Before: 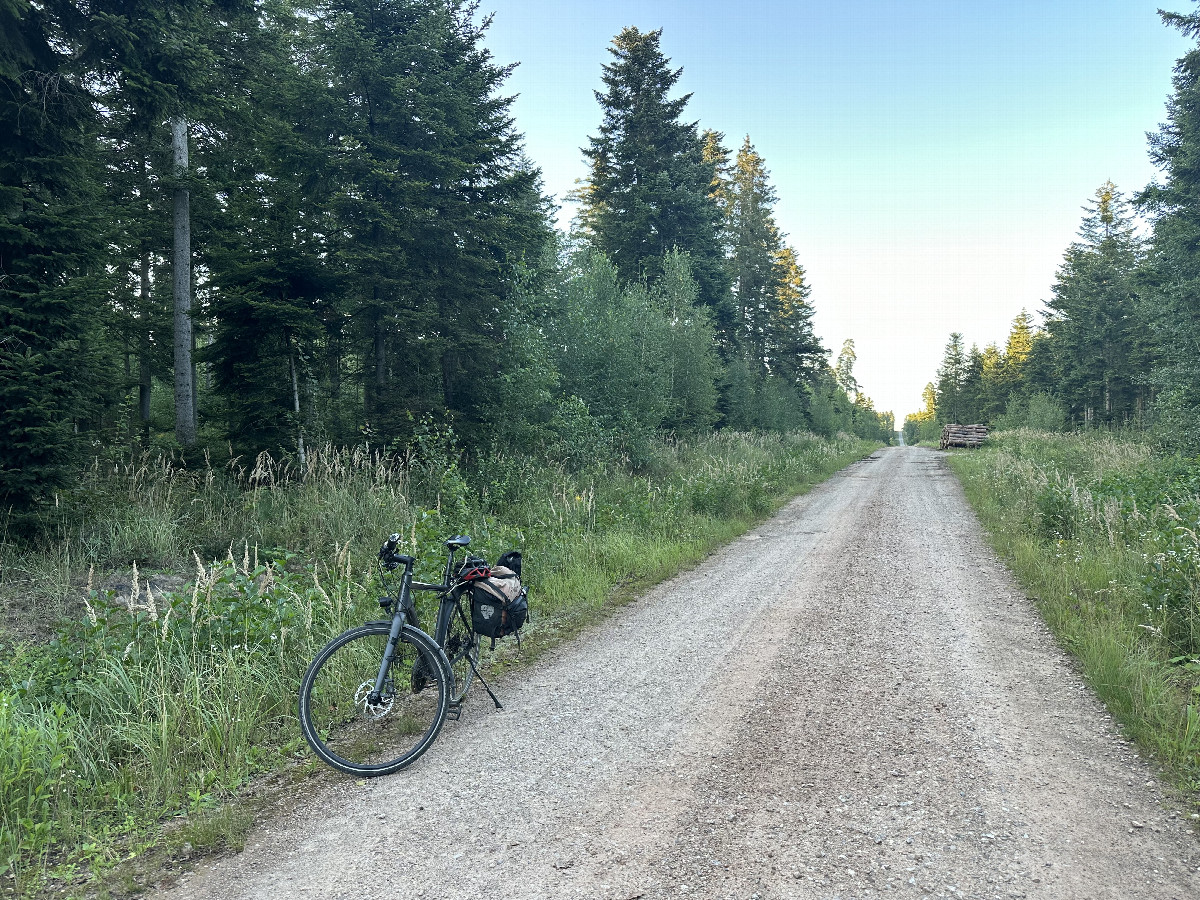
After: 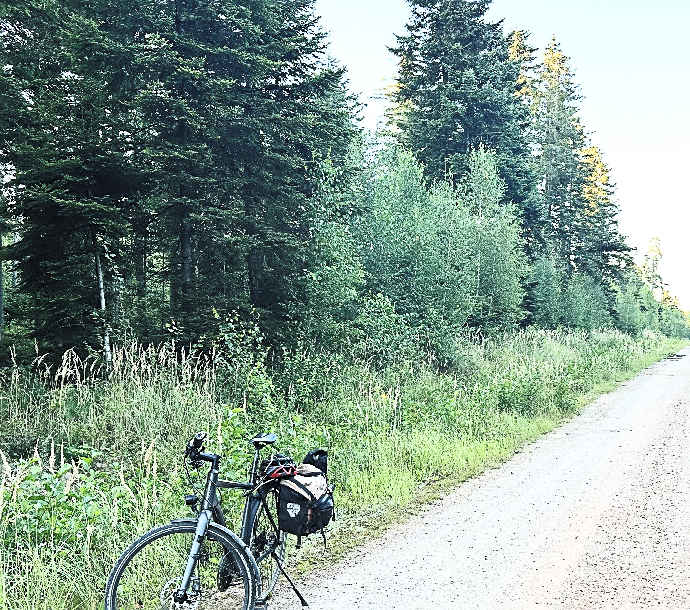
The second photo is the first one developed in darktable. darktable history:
crop: left 16.249%, top 11.349%, right 26.219%, bottom 20.791%
contrast brightness saturation: contrast 0.393, brightness 0.527
base curve: curves: ch0 [(0, 0) (0.036, 0.025) (0.121, 0.166) (0.206, 0.329) (0.605, 0.79) (1, 1)], preserve colors none
exposure: compensate highlight preservation false
sharpen: on, module defaults
